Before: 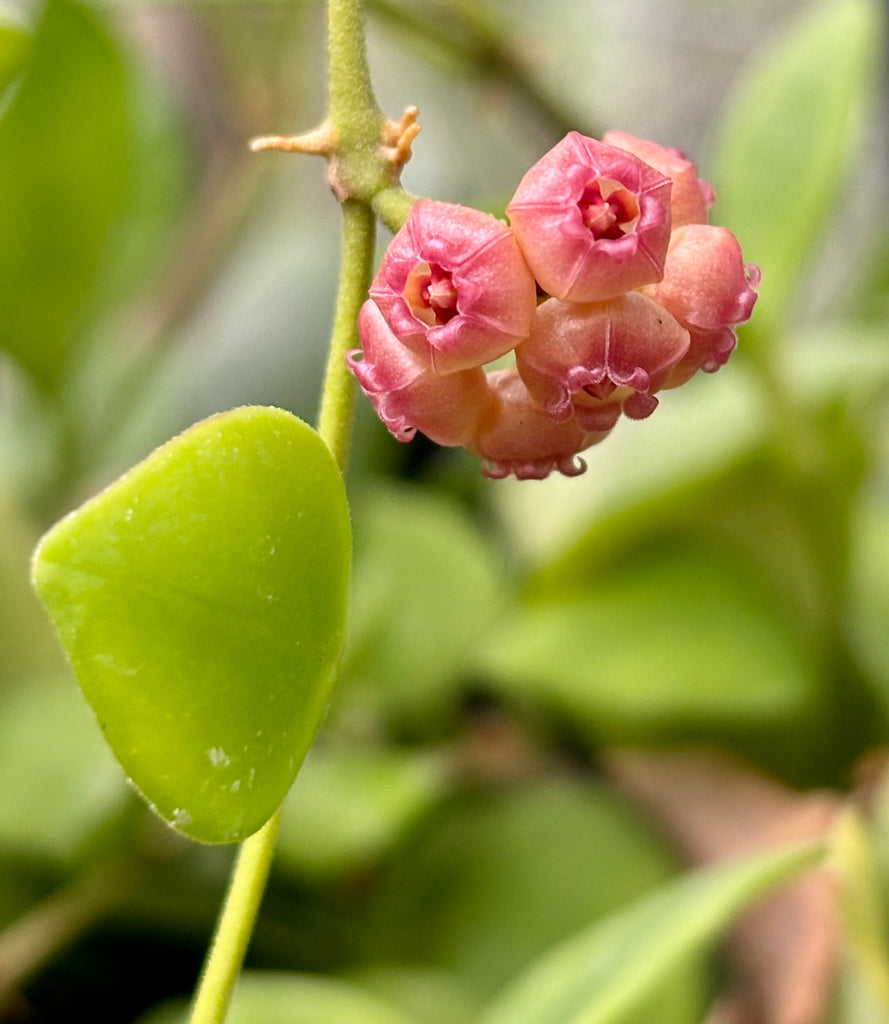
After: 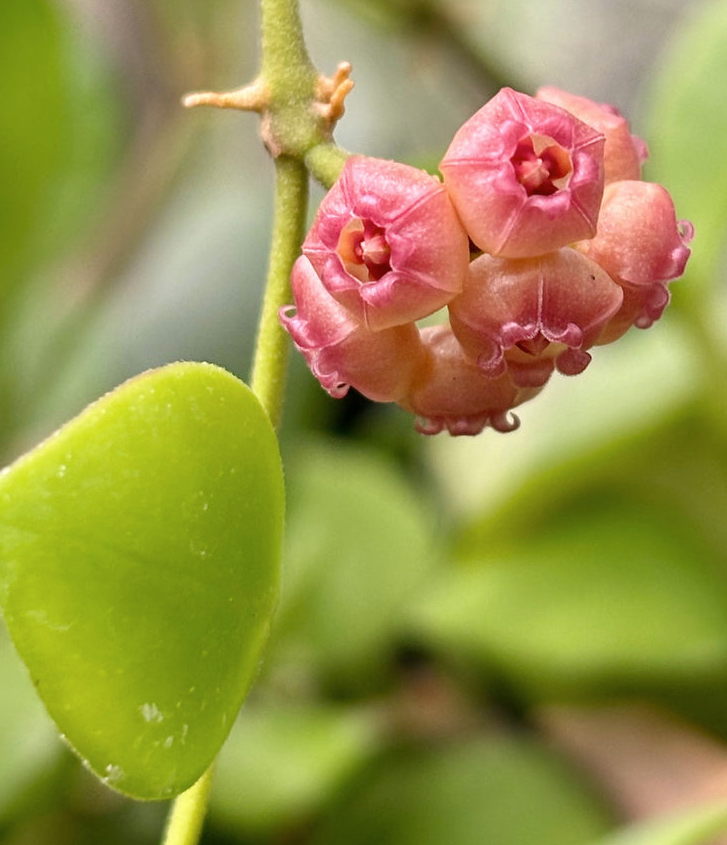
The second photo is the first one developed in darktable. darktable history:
crop and rotate: left 7.551%, top 4.388%, right 10.594%, bottom 13.079%
contrast brightness saturation: saturation -0.047
